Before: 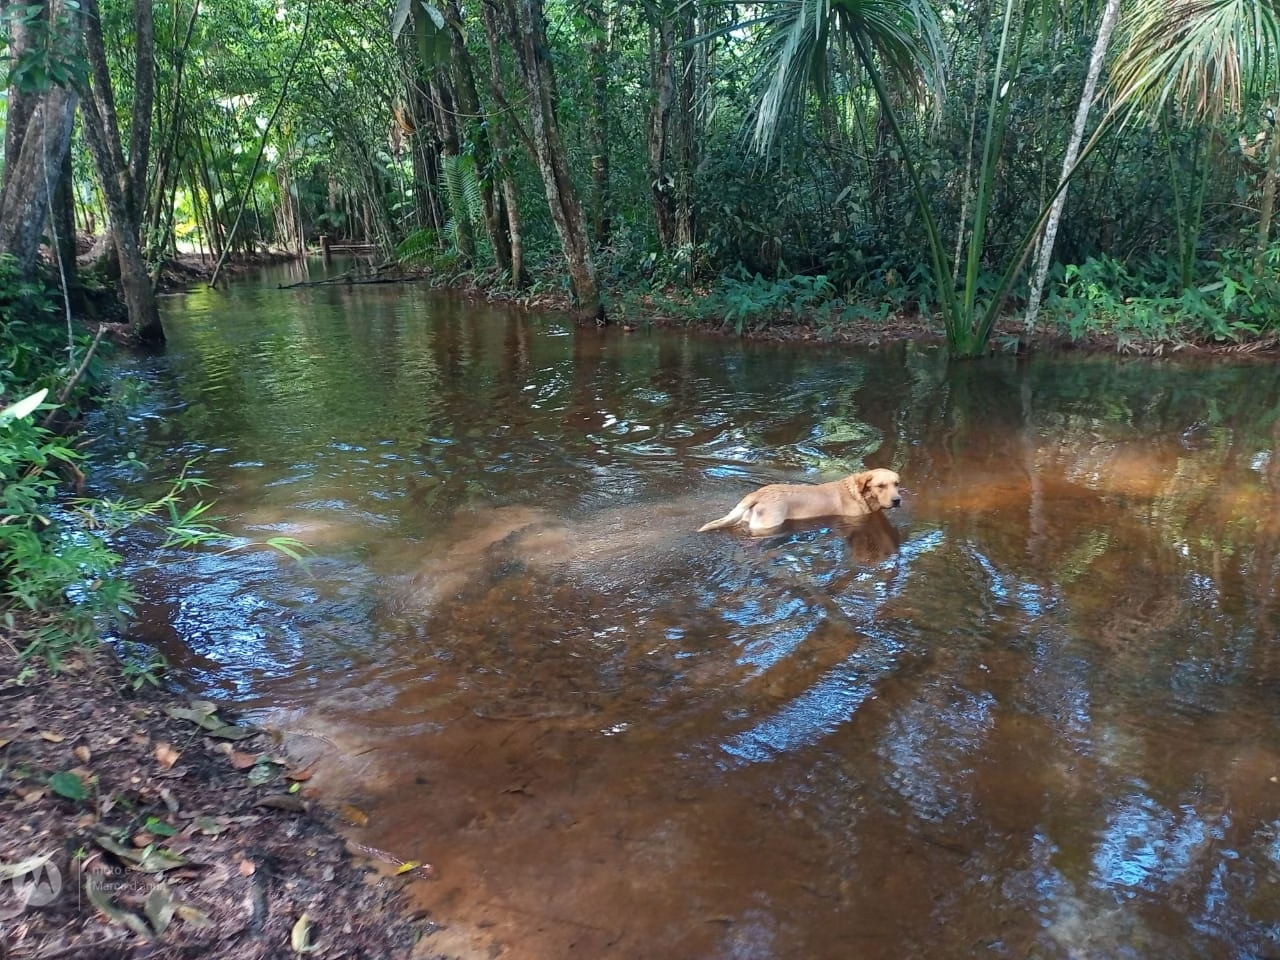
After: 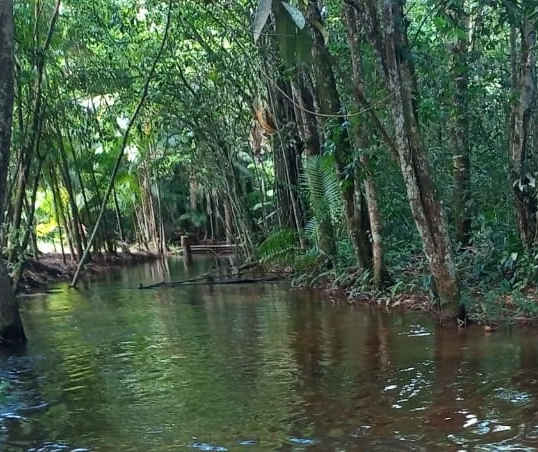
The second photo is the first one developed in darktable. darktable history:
crop and rotate: left 10.889%, top 0.063%, right 47.058%, bottom 52.826%
